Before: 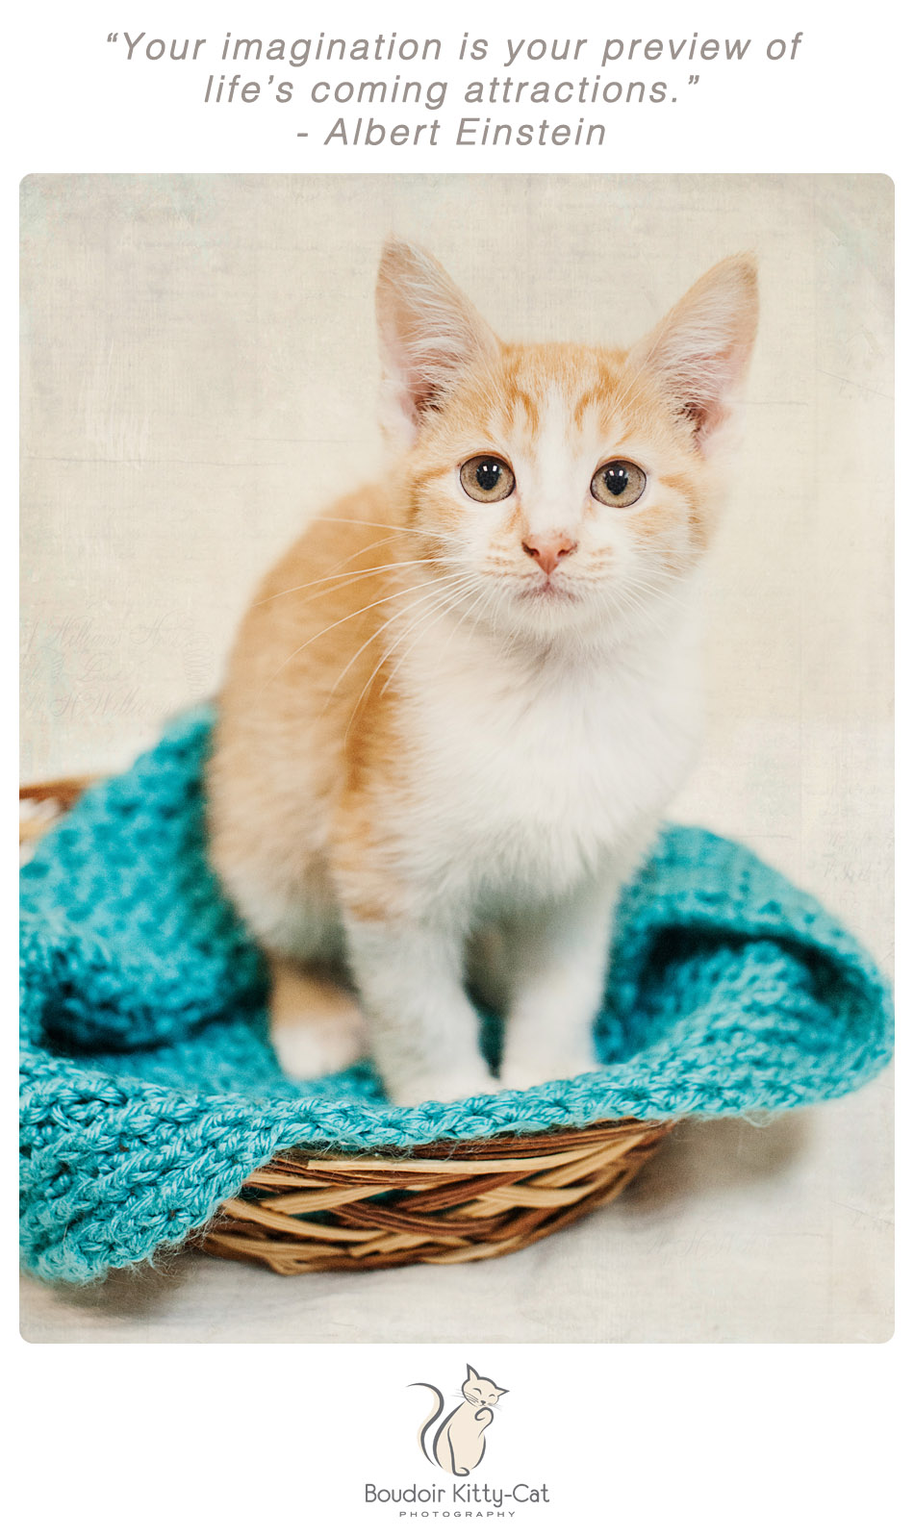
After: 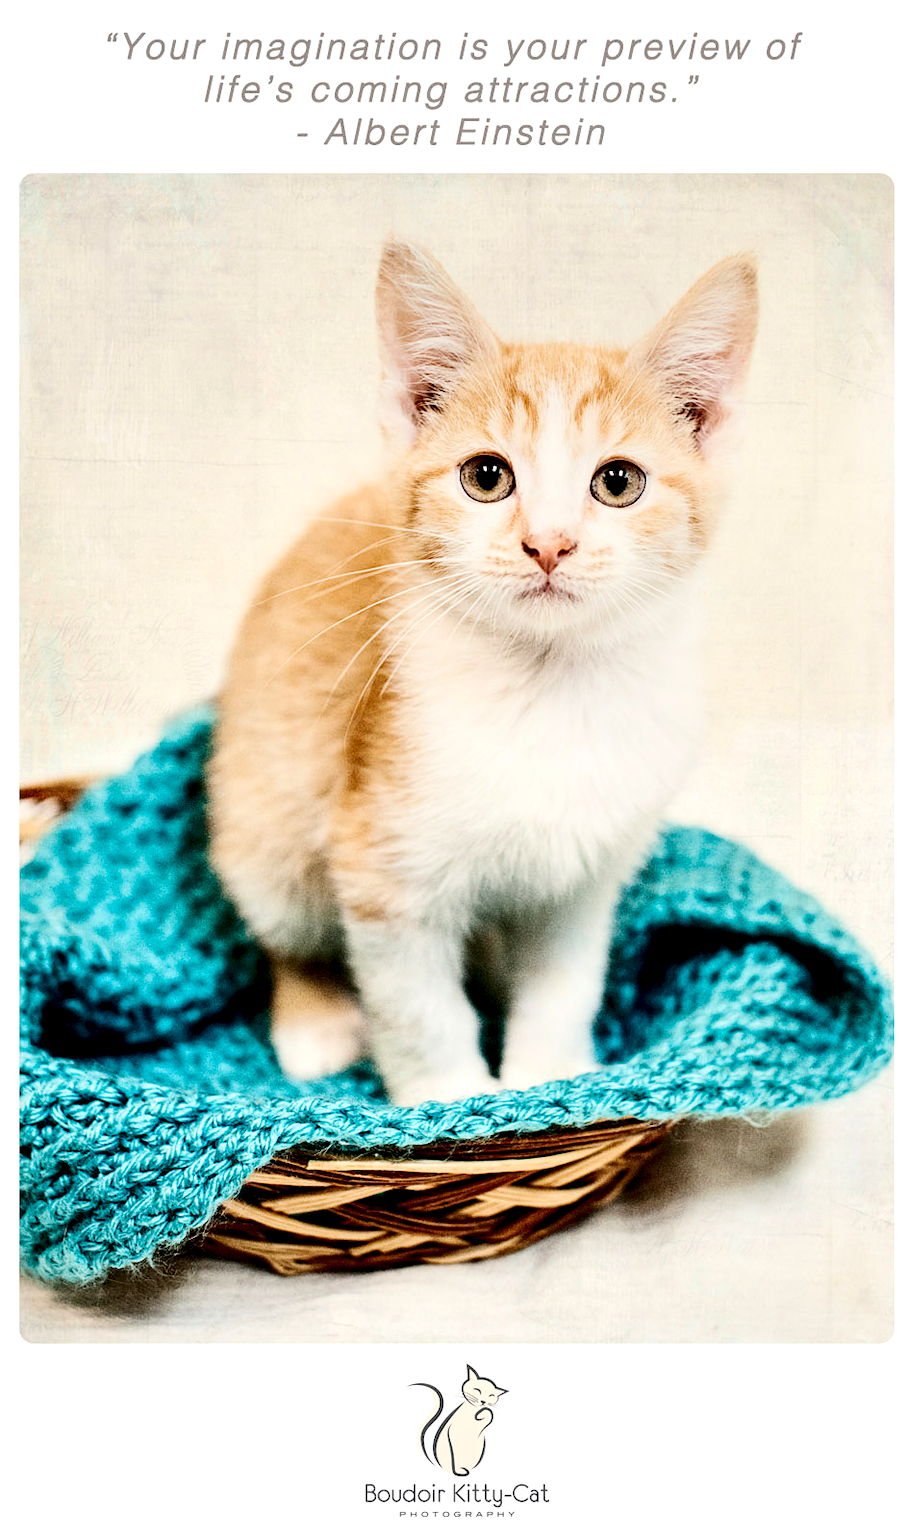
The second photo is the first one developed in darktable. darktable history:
contrast brightness saturation: contrast 0.32, brightness -0.08, saturation 0.17
local contrast: highlights 123%, shadows 126%, detail 140%, midtone range 0.254
